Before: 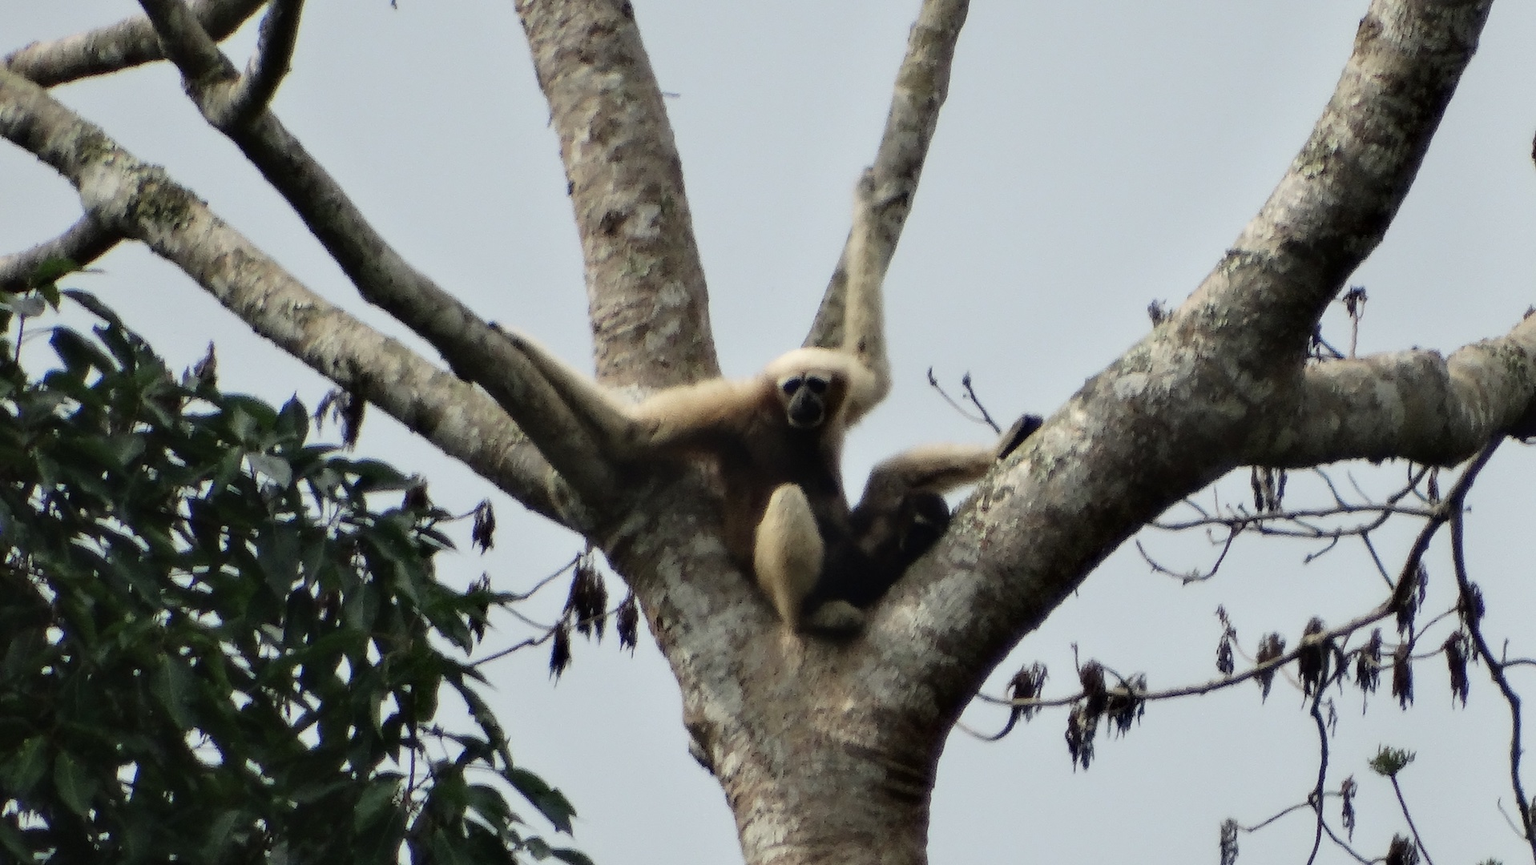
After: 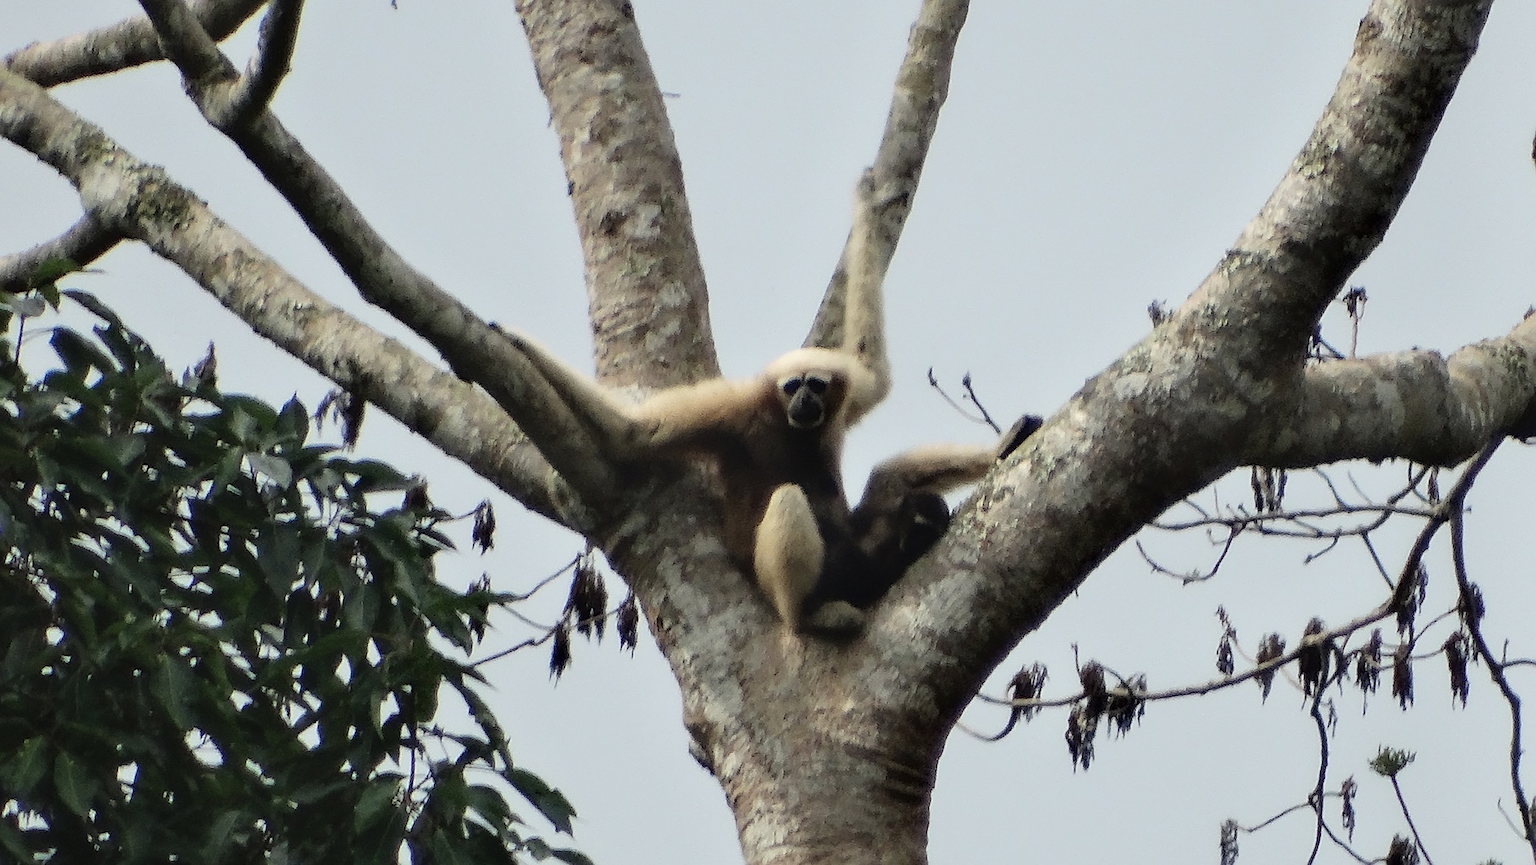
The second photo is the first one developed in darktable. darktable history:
sharpen: on, module defaults
contrast brightness saturation: contrast 0.045, brightness 0.068, saturation 0.009
tone curve: curves: ch0 [(0, 0) (0.003, 0.003) (0.011, 0.011) (0.025, 0.025) (0.044, 0.044) (0.069, 0.069) (0.1, 0.099) (0.136, 0.135) (0.177, 0.176) (0.224, 0.223) (0.277, 0.275) (0.335, 0.333) (0.399, 0.396) (0.468, 0.465) (0.543, 0.546) (0.623, 0.625) (0.709, 0.711) (0.801, 0.802) (0.898, 0.898) (1, 1)], color space Lab, independent channels, preserve colors none
